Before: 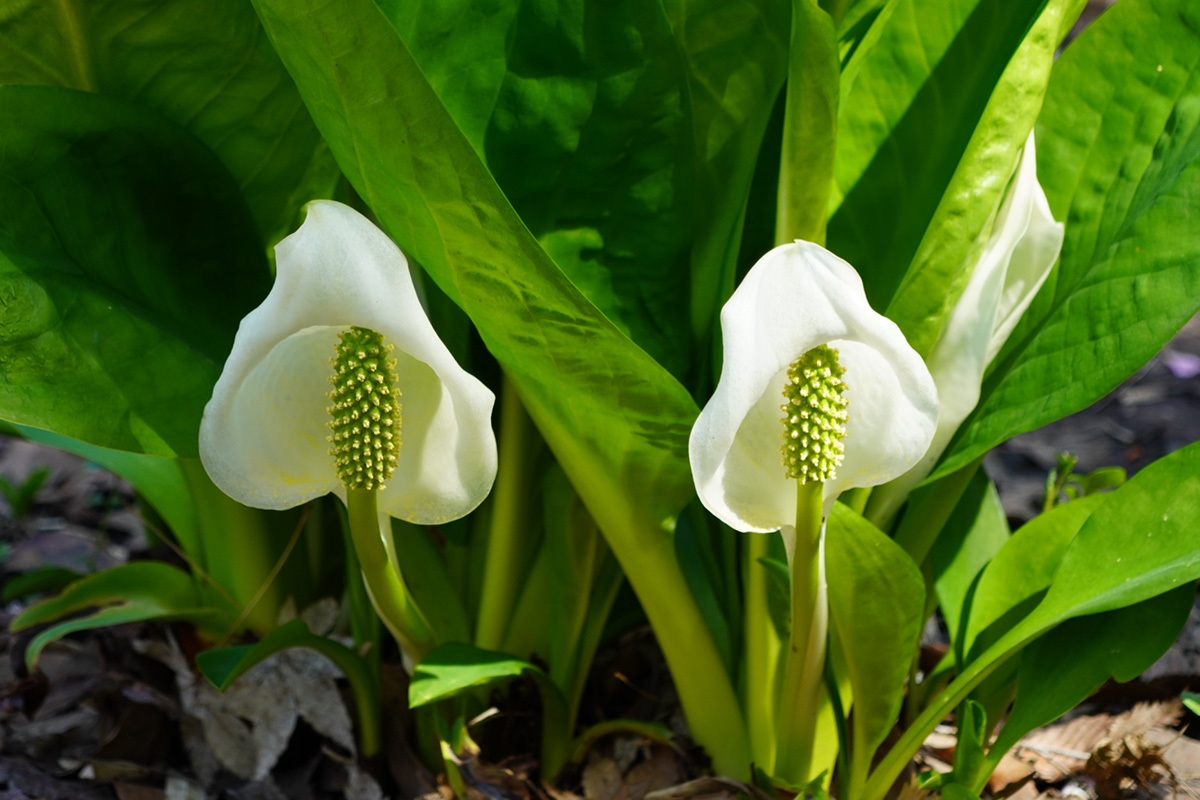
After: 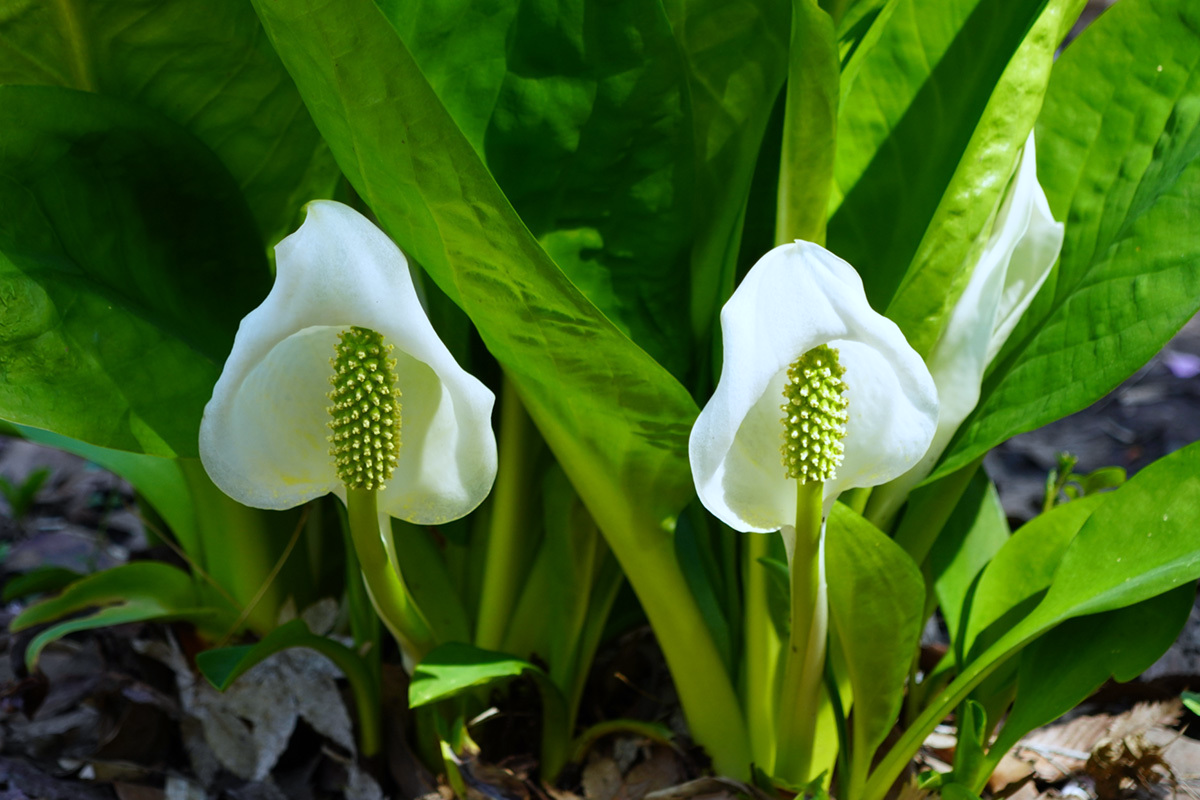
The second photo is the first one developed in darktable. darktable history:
white balance: red 0.926, green 1.003, blue 1.133
exposure: exposure 0 EV, compensate highlight preservation false
